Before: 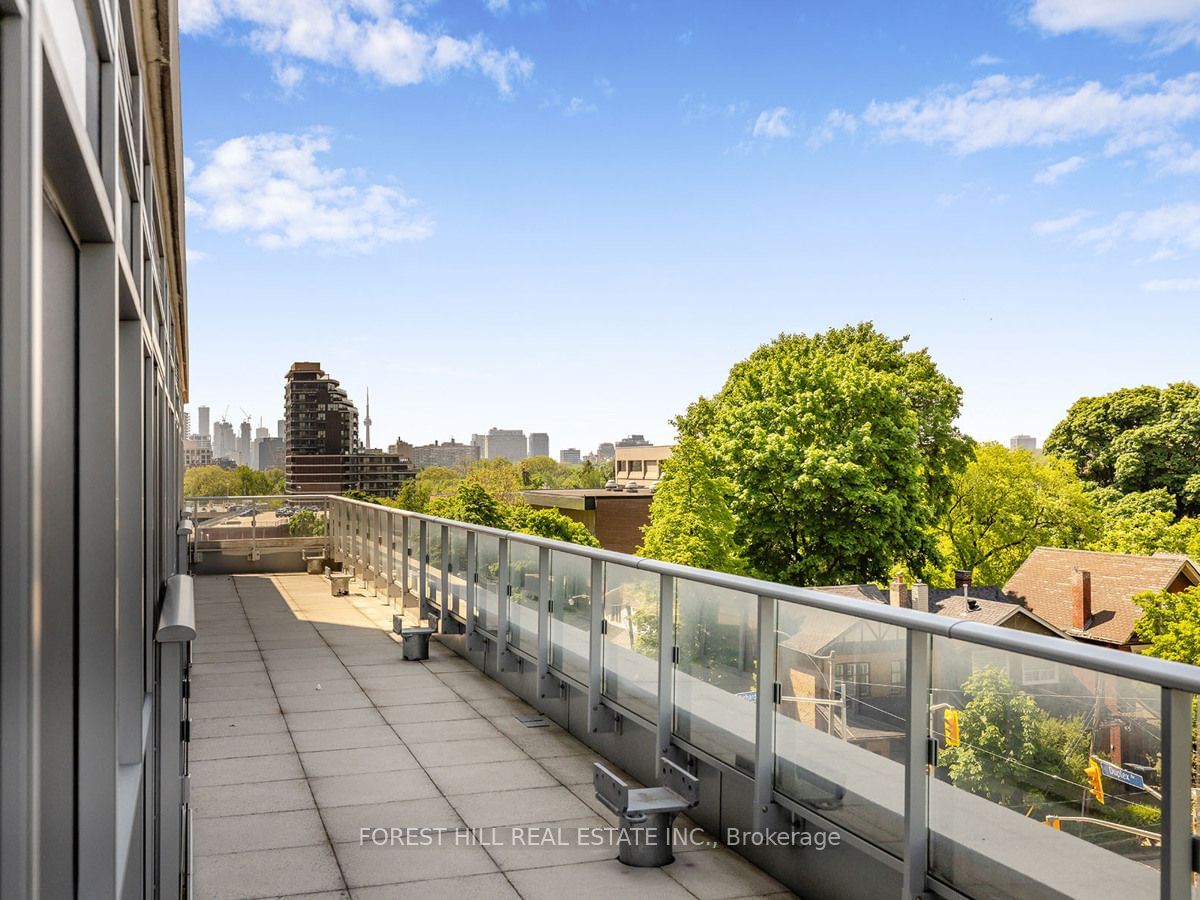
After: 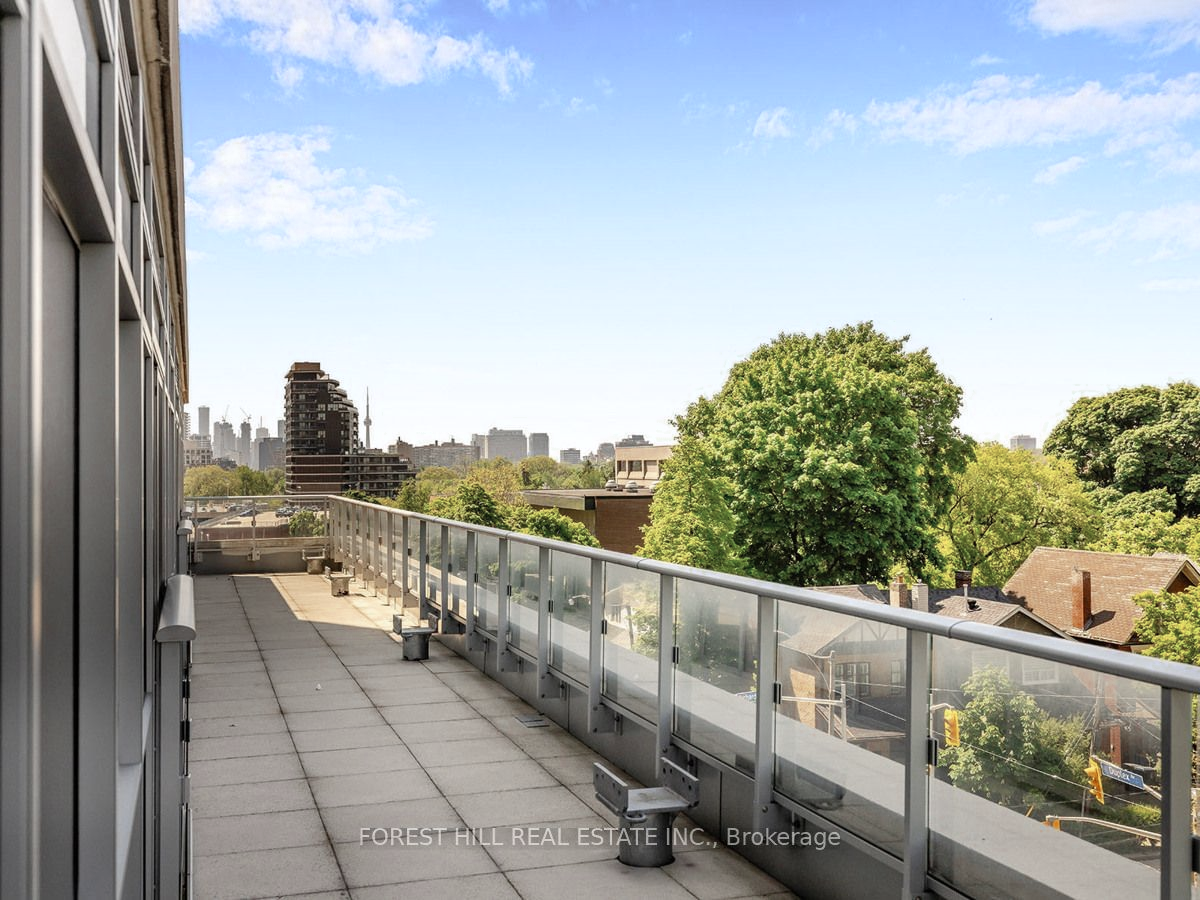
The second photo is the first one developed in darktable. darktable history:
color zones: curves: ch0 [(0, 0.5) (0.125, 0.4) (0.25, 0.5) (0.375, 0.4) (0.5, 0.4) (0.625, 0.6) (0.75, 0.6) (0.875, 0.5)]; ch1 [(0, 0.35) (0.125, 0.45) (0.25, 0.35) (0.375, 0.35) (0.5, 0.35) (0.625, 0.35) (0.75, 0.45) (0.875, 0.35)]; ch2 [(0, 0.6) (0.125, 0.5) (0.25, 0.5) (0.375, 0.6) (0.5, 0.6) (0.625, 0.5) (0.75, 0.5) (0.875, 0.5)]
exposure: compensate highlight preservation false
